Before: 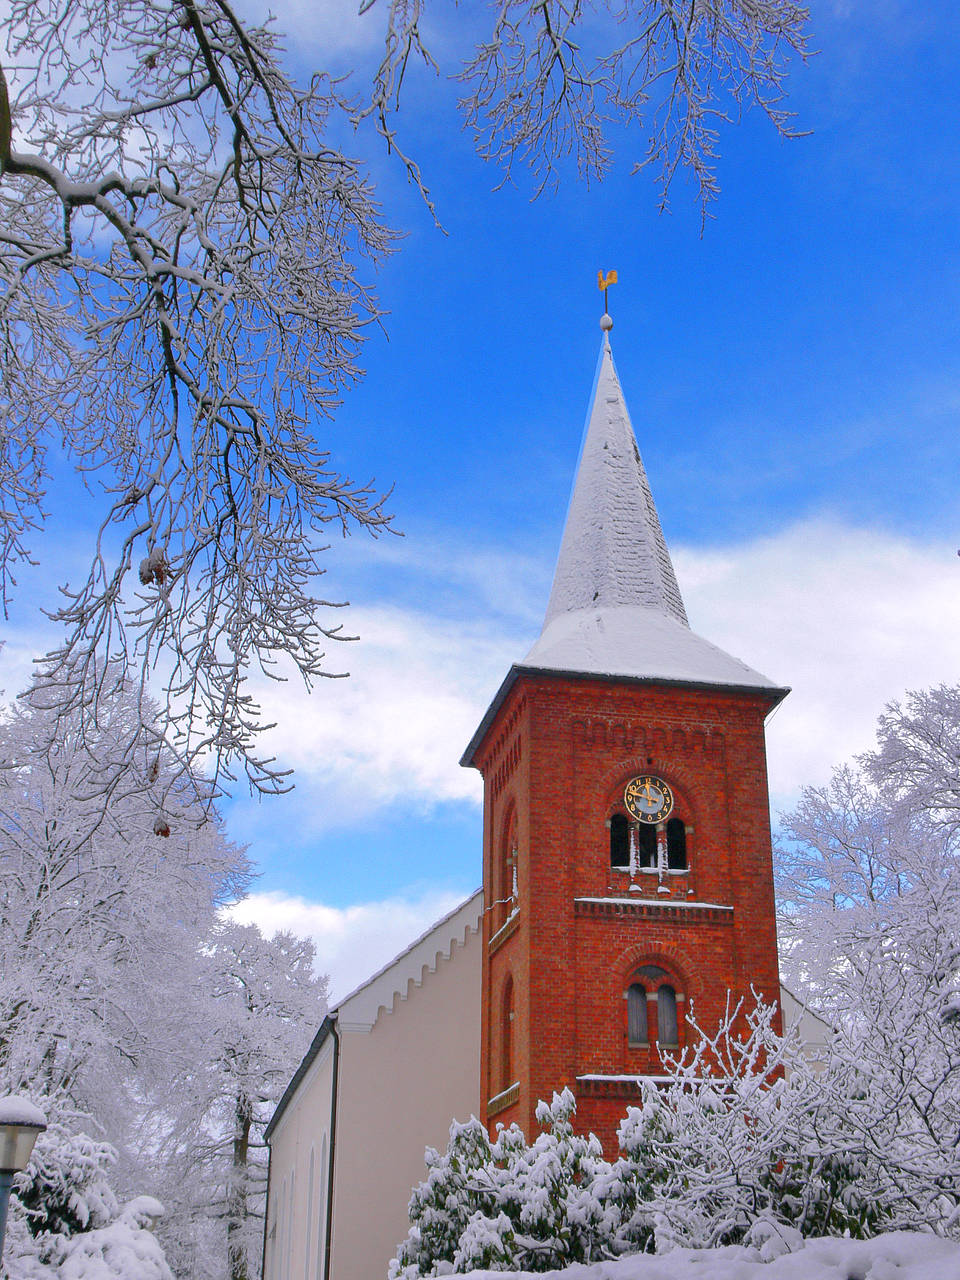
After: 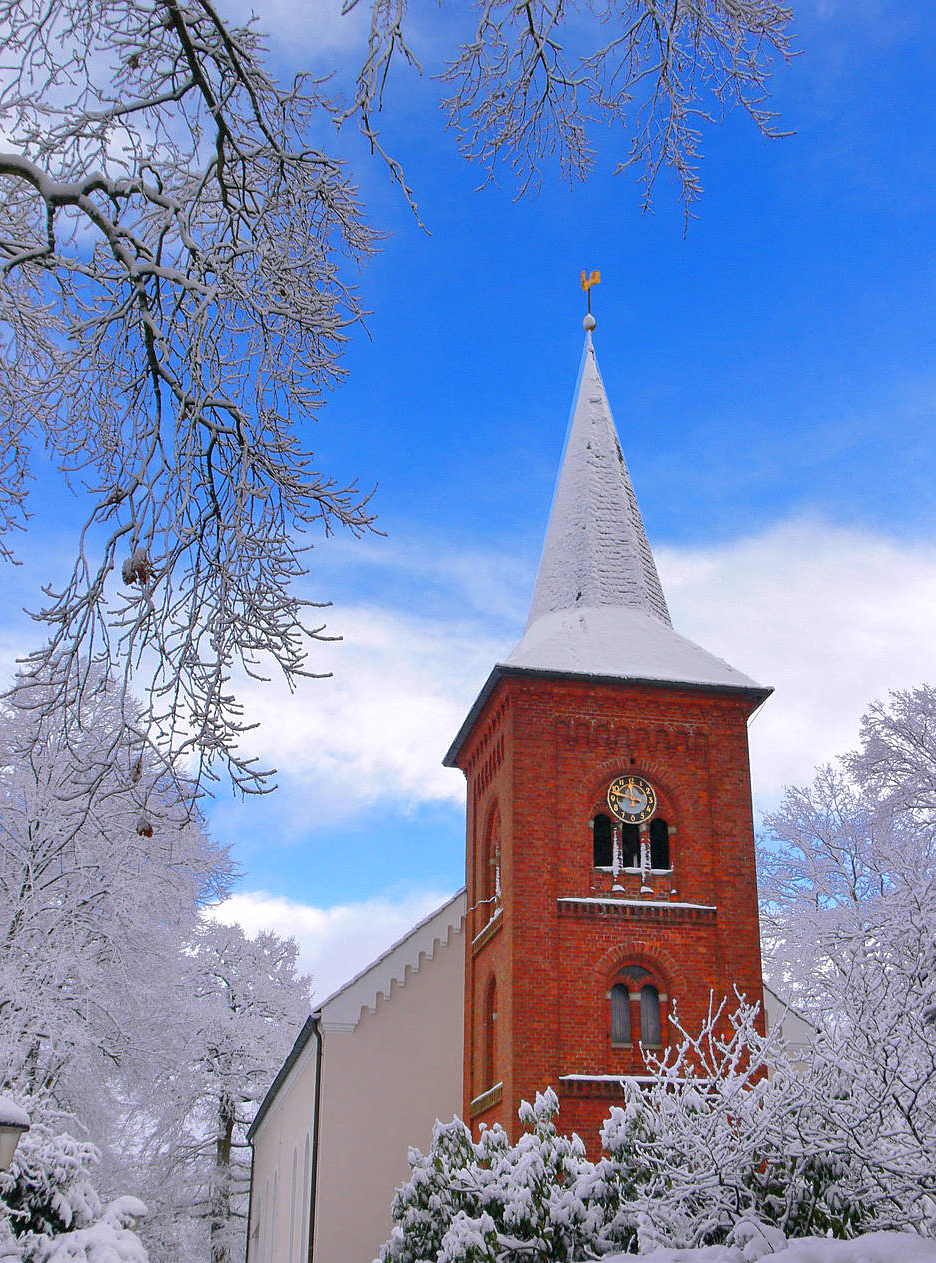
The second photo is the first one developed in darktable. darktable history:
crop and rotate: left 1.774%, right 0.633%, bottom 1.28%
sharpen: amount 0.2
